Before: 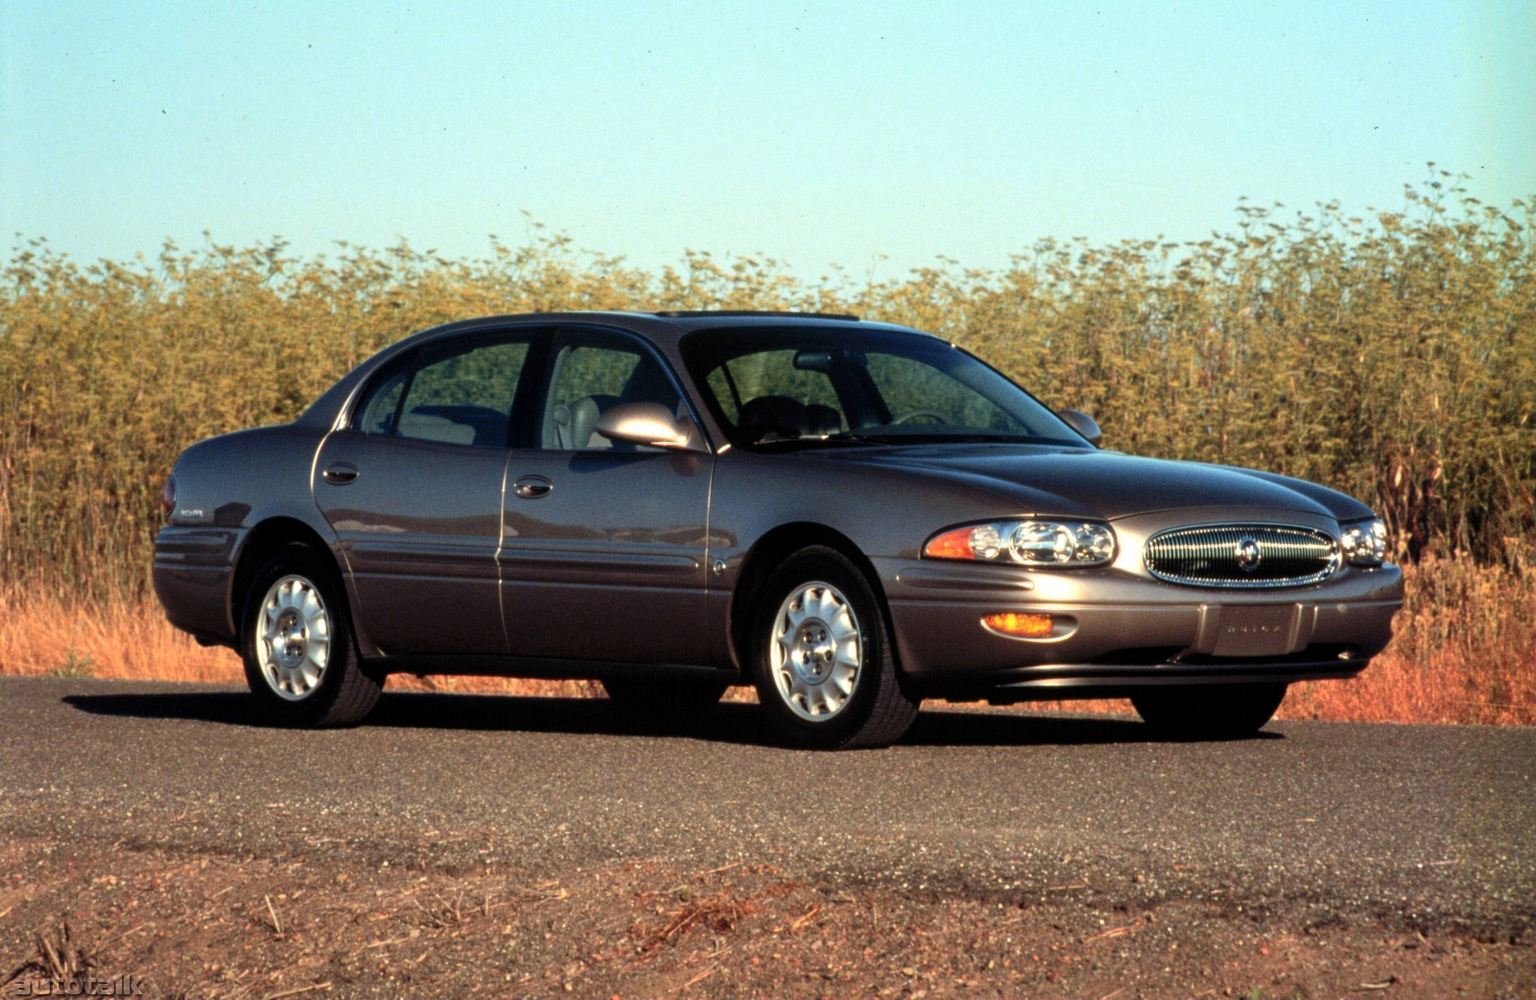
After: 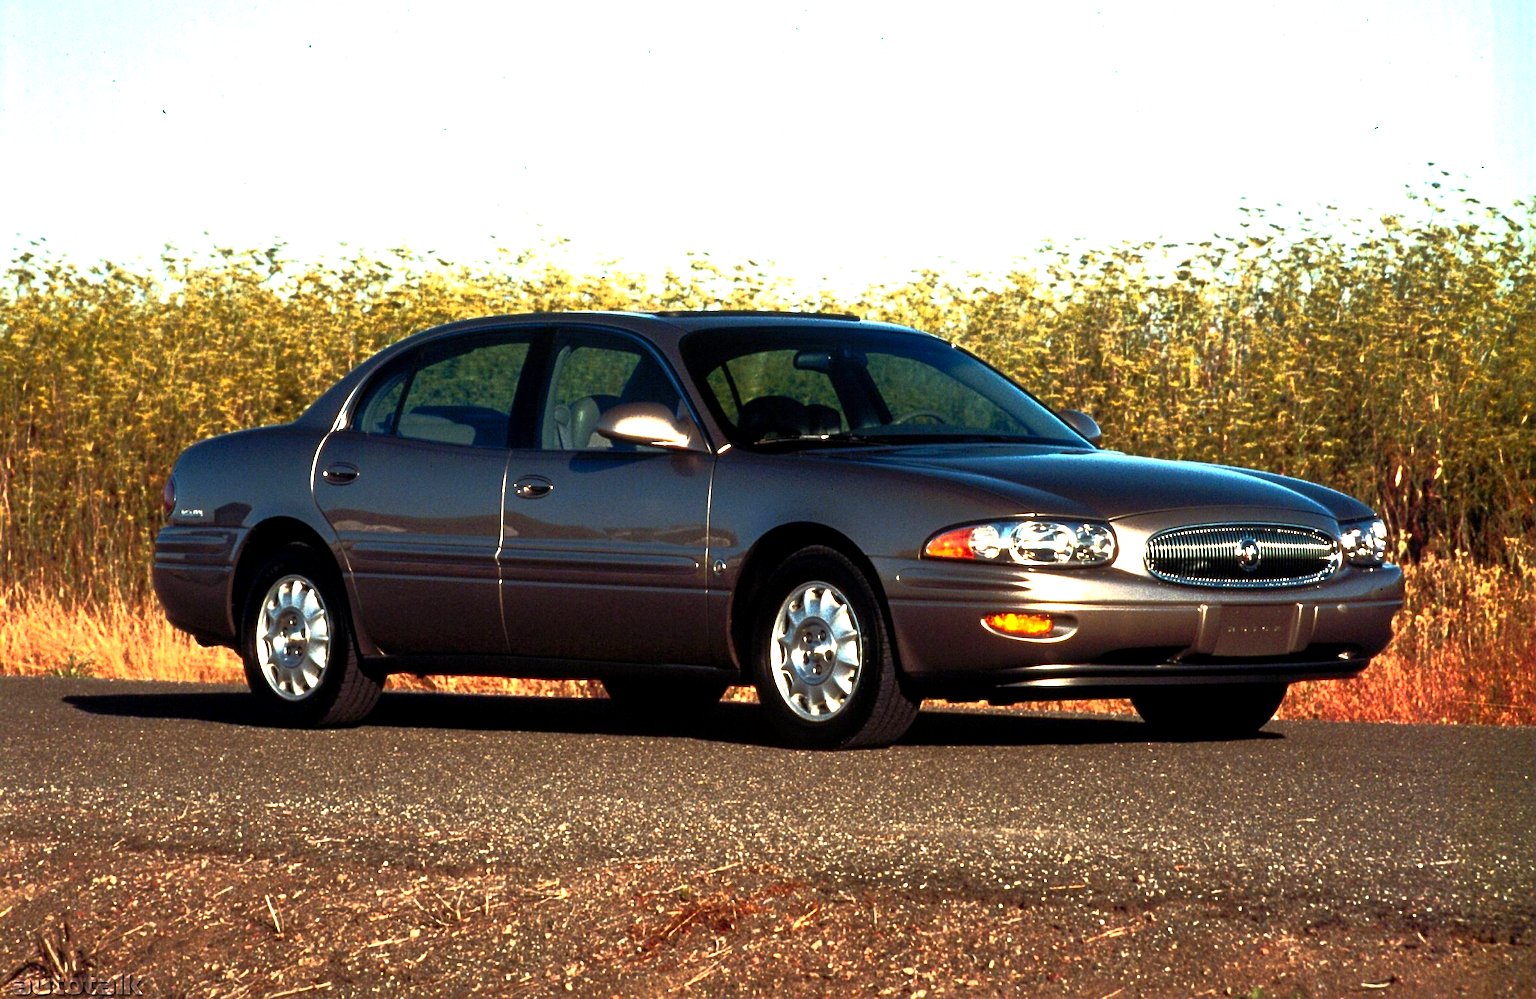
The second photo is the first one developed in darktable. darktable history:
sharpen: on, module defaults
base curve: curves: ch0 [(0, 0) (0.564, 0.291) (0.802, 0.731) (1, 1)]
exposure: black level correction 0.001, exposure 1.05 EV, compensate exposure bias true, compensate highlight preservation false
color correction: saturation 1.34
